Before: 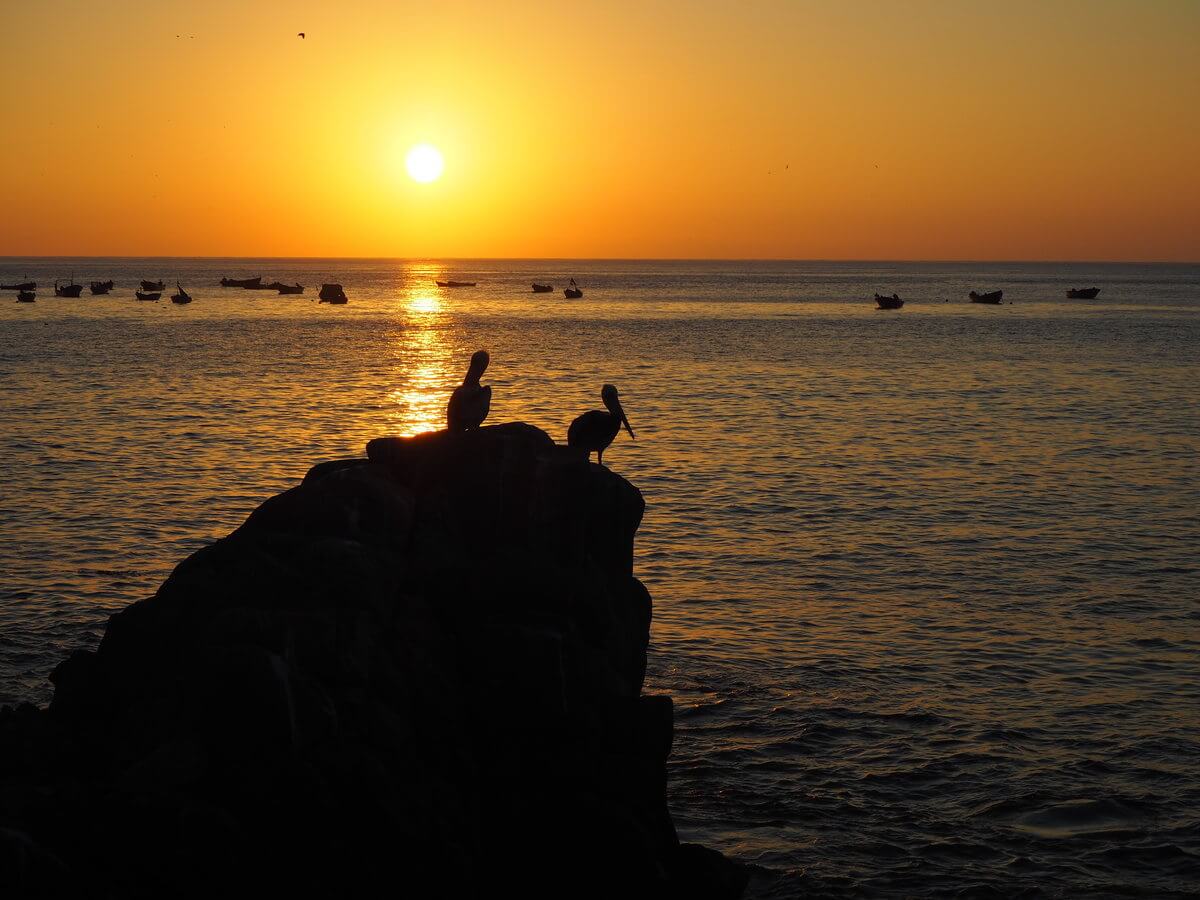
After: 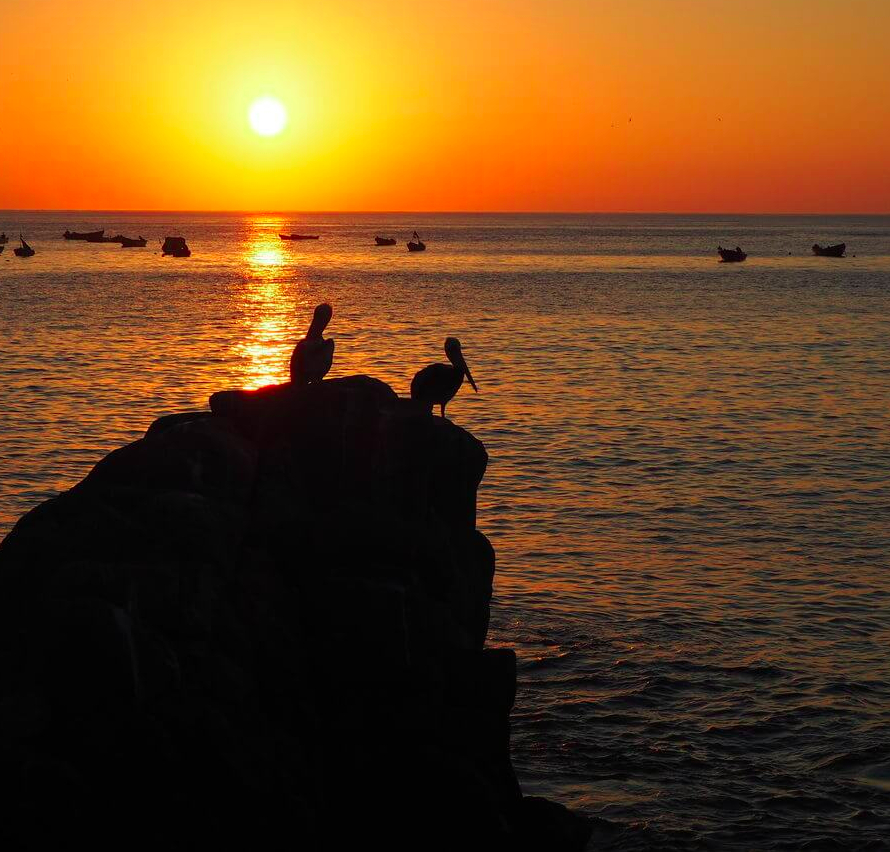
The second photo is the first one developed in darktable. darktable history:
crop and rotate: left 13.15%, top 5.251%, right 12.609%
color contrast: green-magenta contrast 1.73, blue-yellow contrast 1.15
